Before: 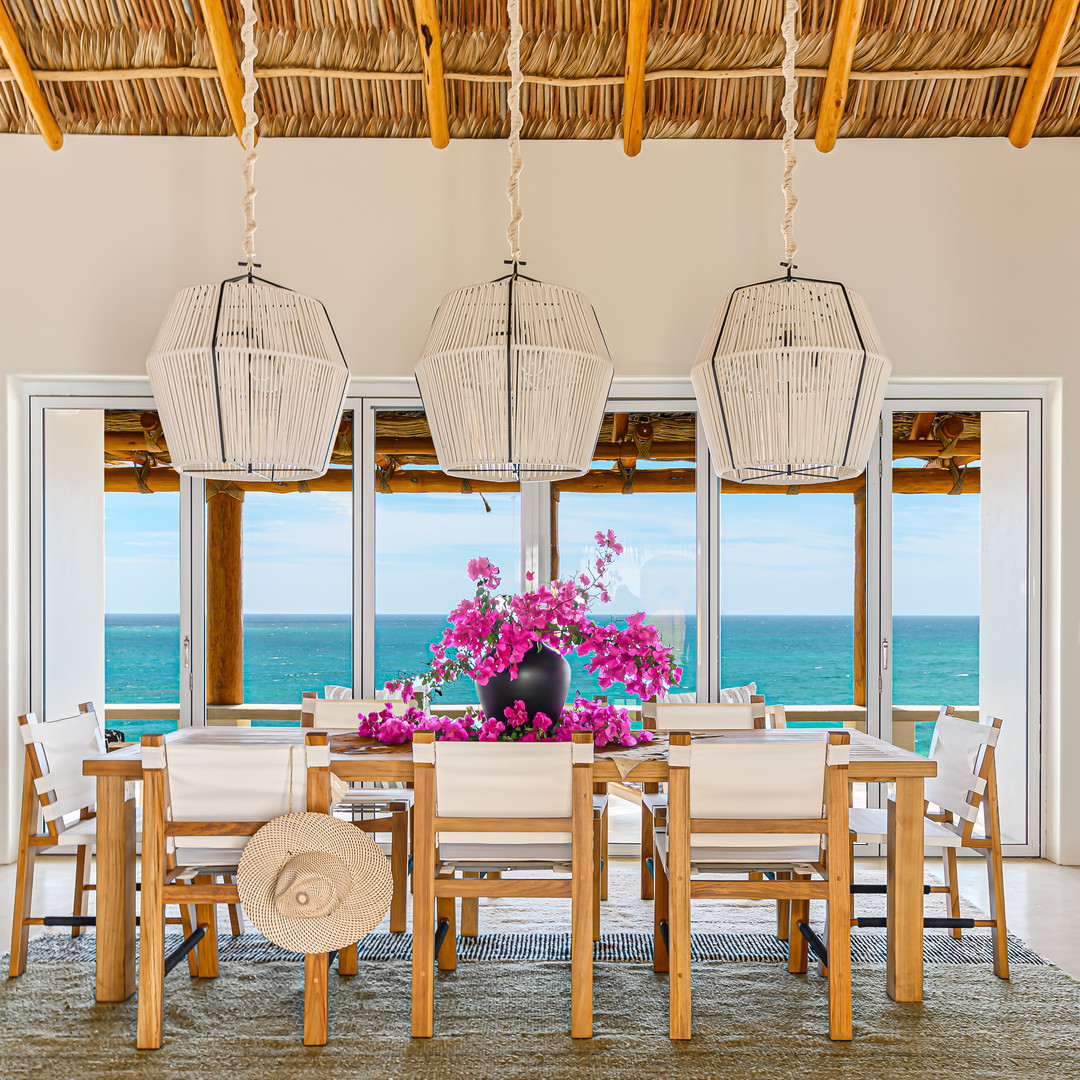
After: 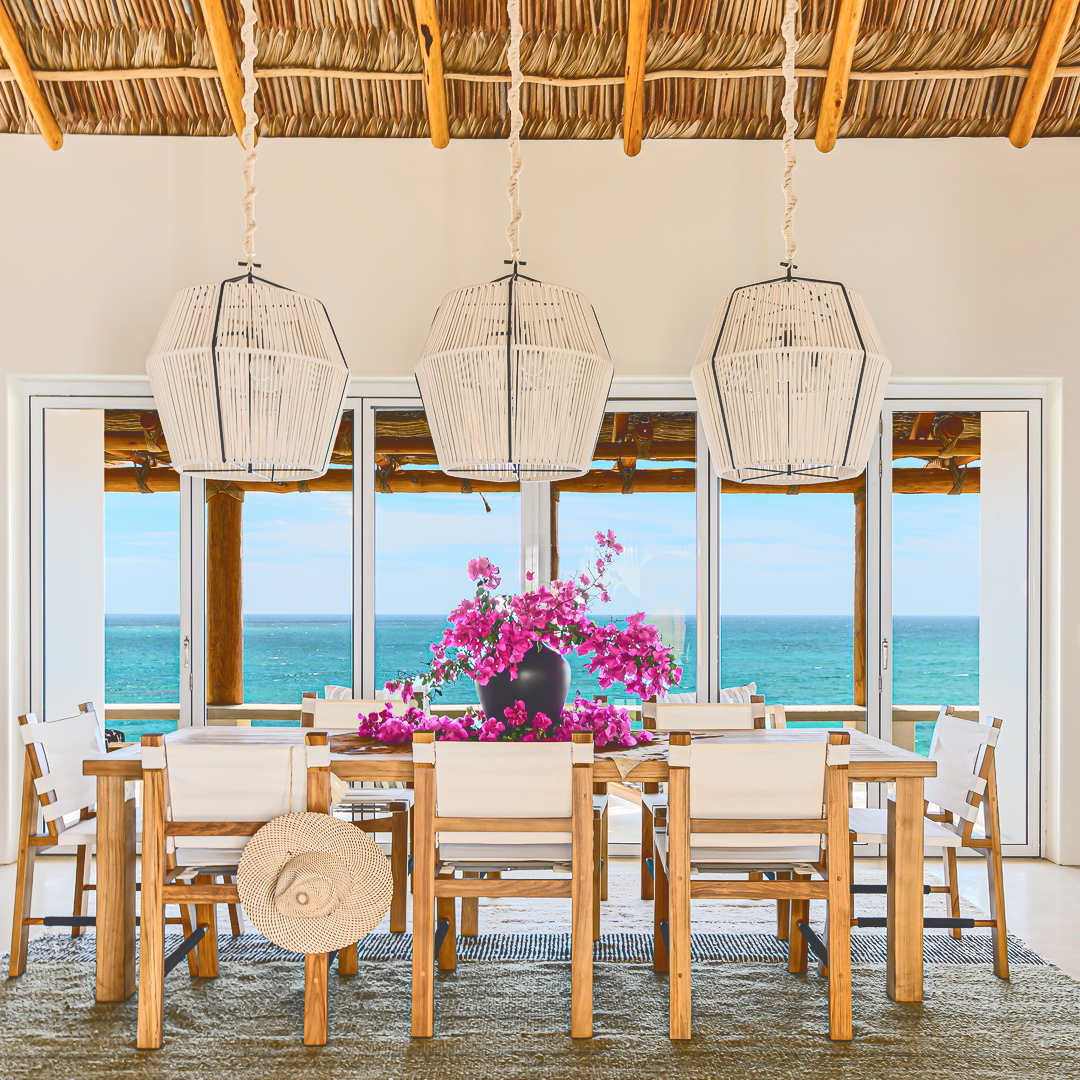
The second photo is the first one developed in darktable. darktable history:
tone curve: curves: ch0 [(0, 0) (0.003, 0.231) (0.011, 0.231) (0.025, 0.231) (0.044, 0.231) (0.069, 0.235) (0.1, 0.24) (0.136, 0.246) (0.177, 0.256) (0.224, 0.279) (0.277, 0.313) (0.335, 0.354) (0.399, 0.428) (0.468, 0.514) (0.543, 0.61) (0.623, 0.728) (0.709, 0.808) (0.801, 0.873) (0.898, 0.909) (1, 1)], color space Lab, independent channels, preserve colors none
base curve: curves: ch0 [(0, 0) (0.74, 0.67) (1, 1)], preserve colors none
